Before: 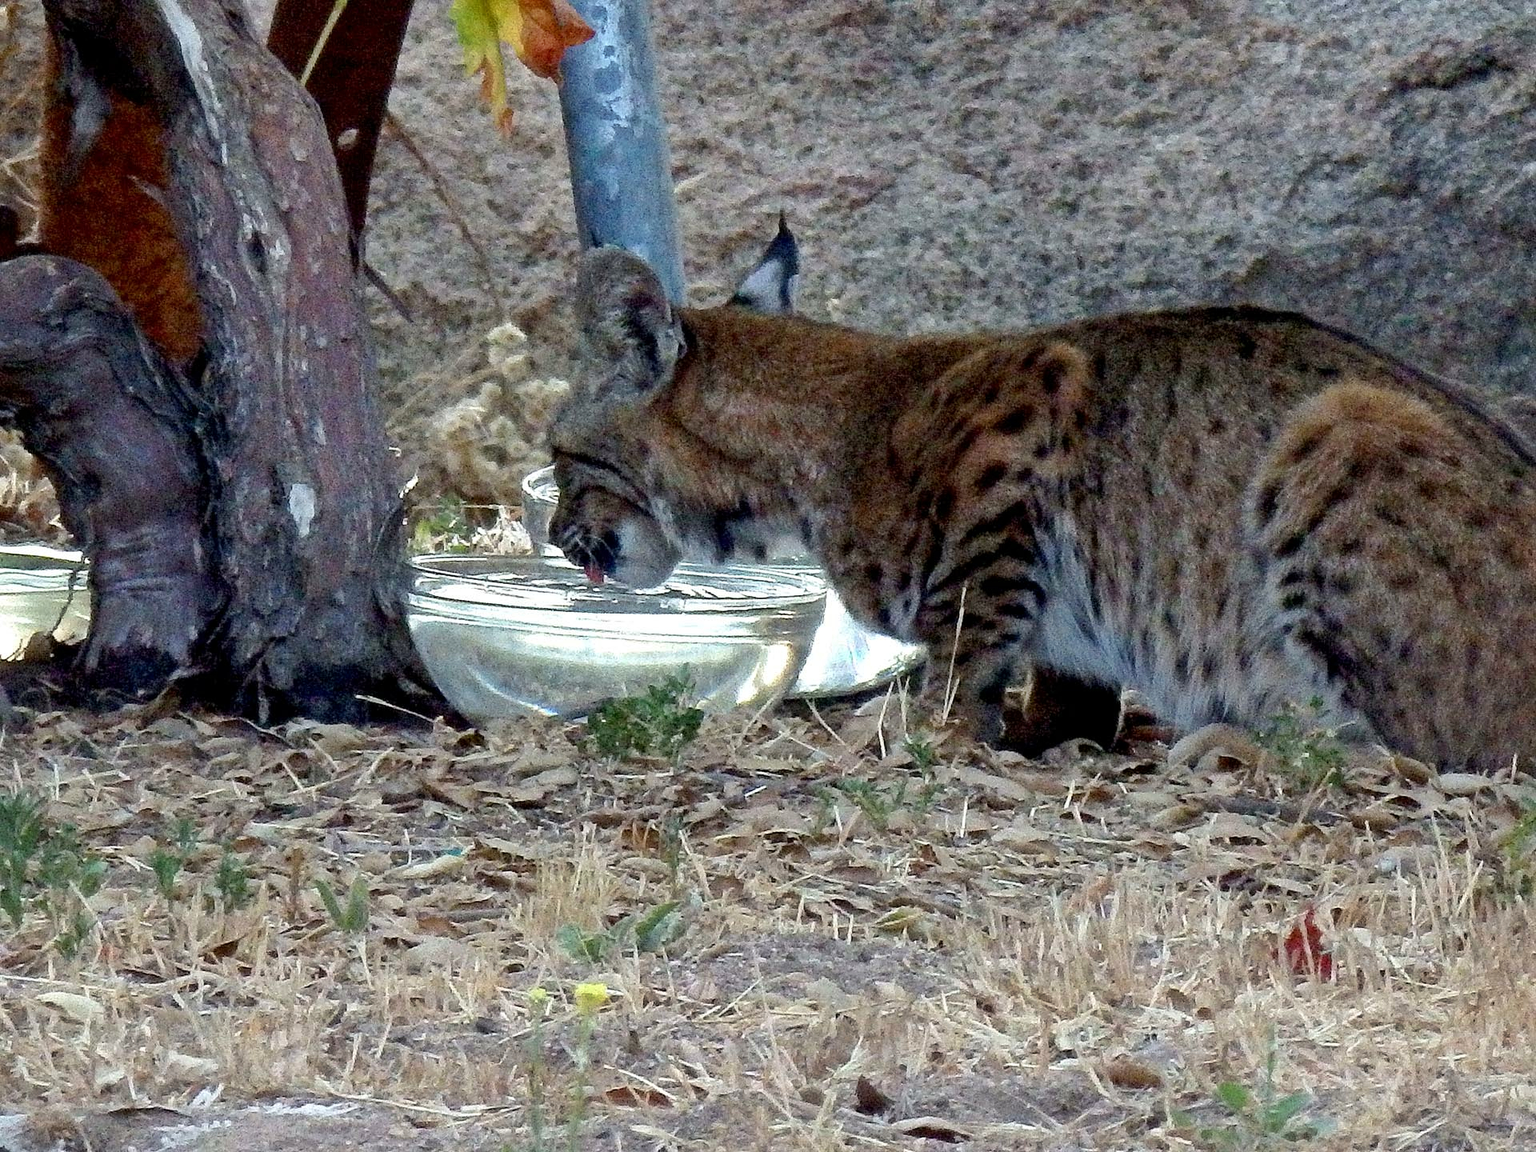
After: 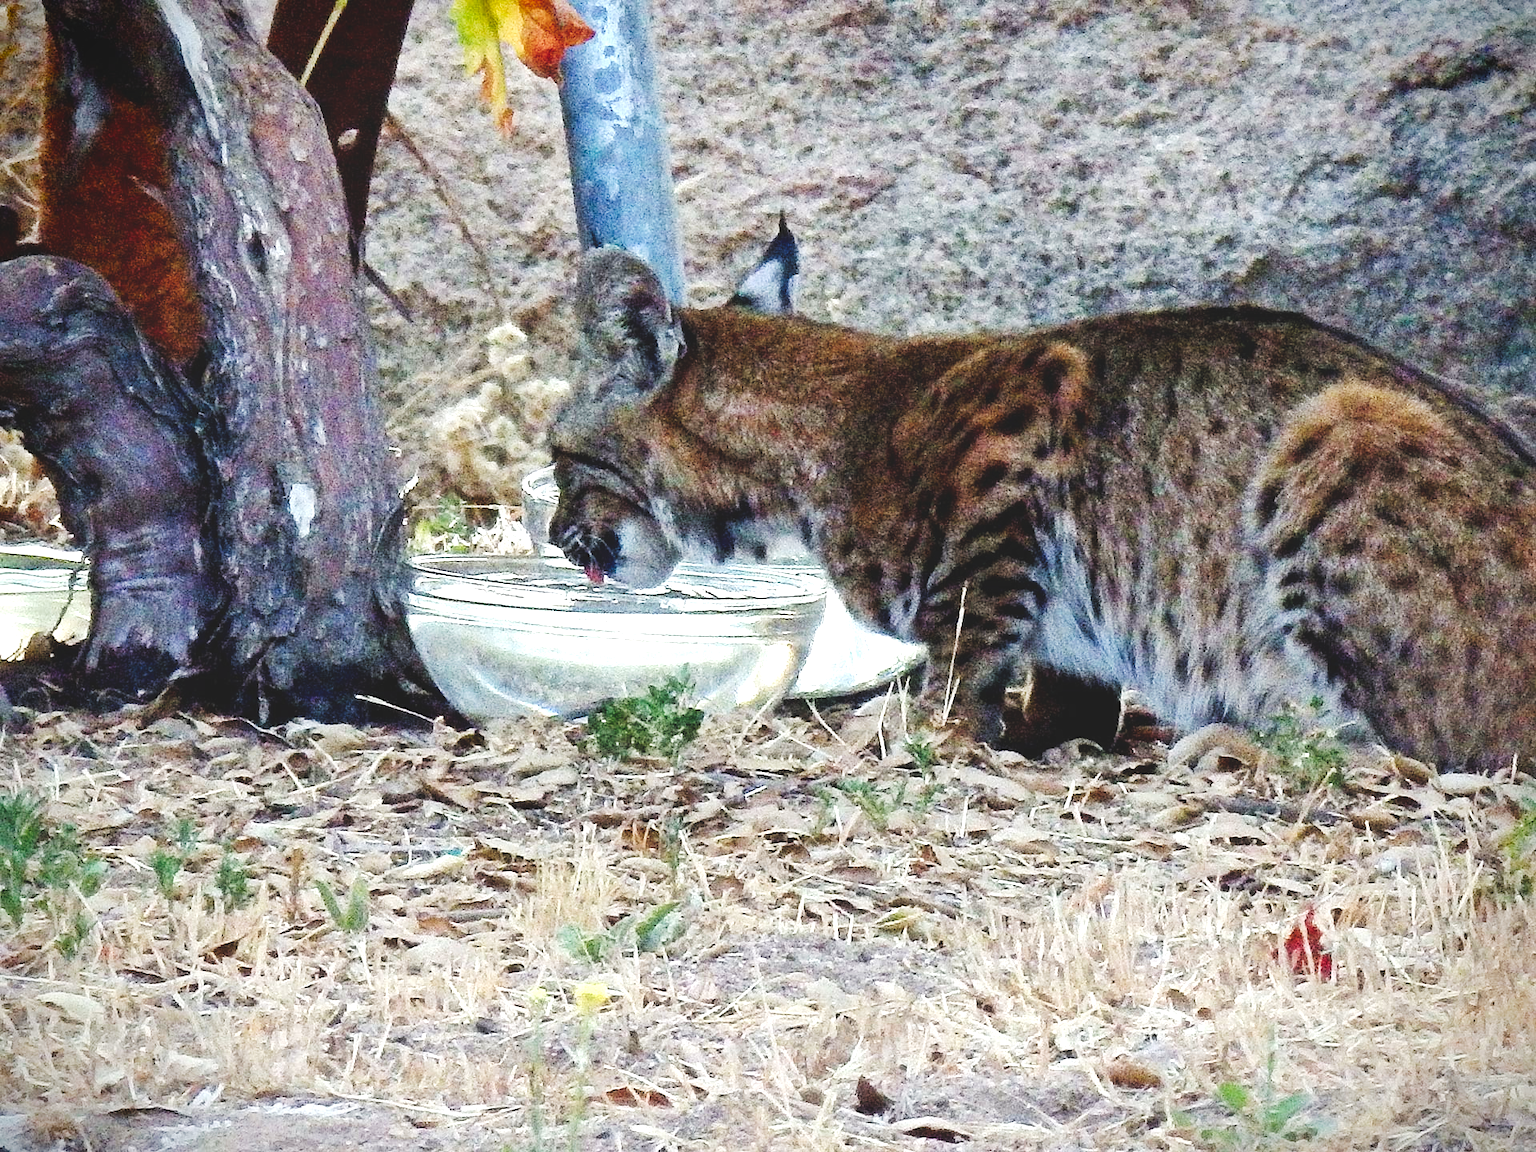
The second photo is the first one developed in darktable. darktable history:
exposure: black level correction 0, exposure 0.7 EV, compensate exposure bias true, compensate highlight preservation false
vignetting: fall-off start 88.53%, fall-off radius 44.2%, saturation 0.376, width/height ratio 1.161
tone curve: curves: ch0 [(0, 0) (0.003, 0.117) (0.011, 0.125) (0.025, 0.133) (0.044, 0.144) (0.069, 0.152) (0.1, 0.167) (0.136, 0.186) (0.177, 0.21) (0.224, 0.244) (0.277, 0.295) (0.335, 0.357) (0.399, 0.445) (0.468, 0.531) (0.543, 0.629) (0.623, 0.716) (0.709, 0.803) (0.801, 0.876) (0.898, 0.939) (1, 1)], preserve colors none
